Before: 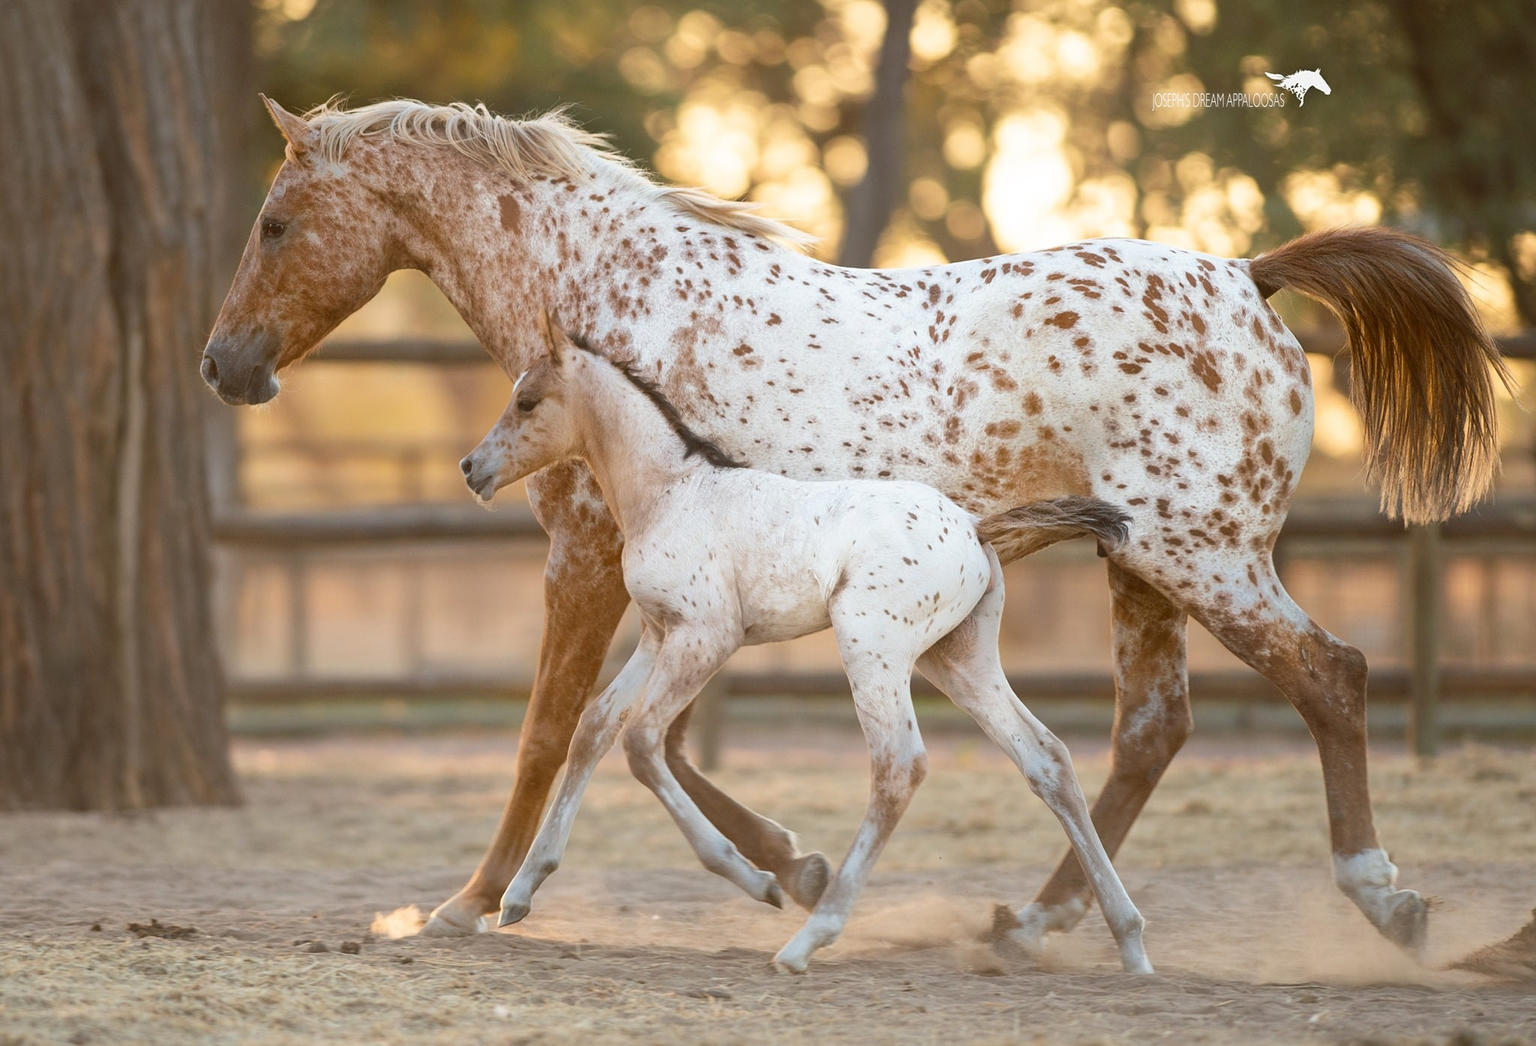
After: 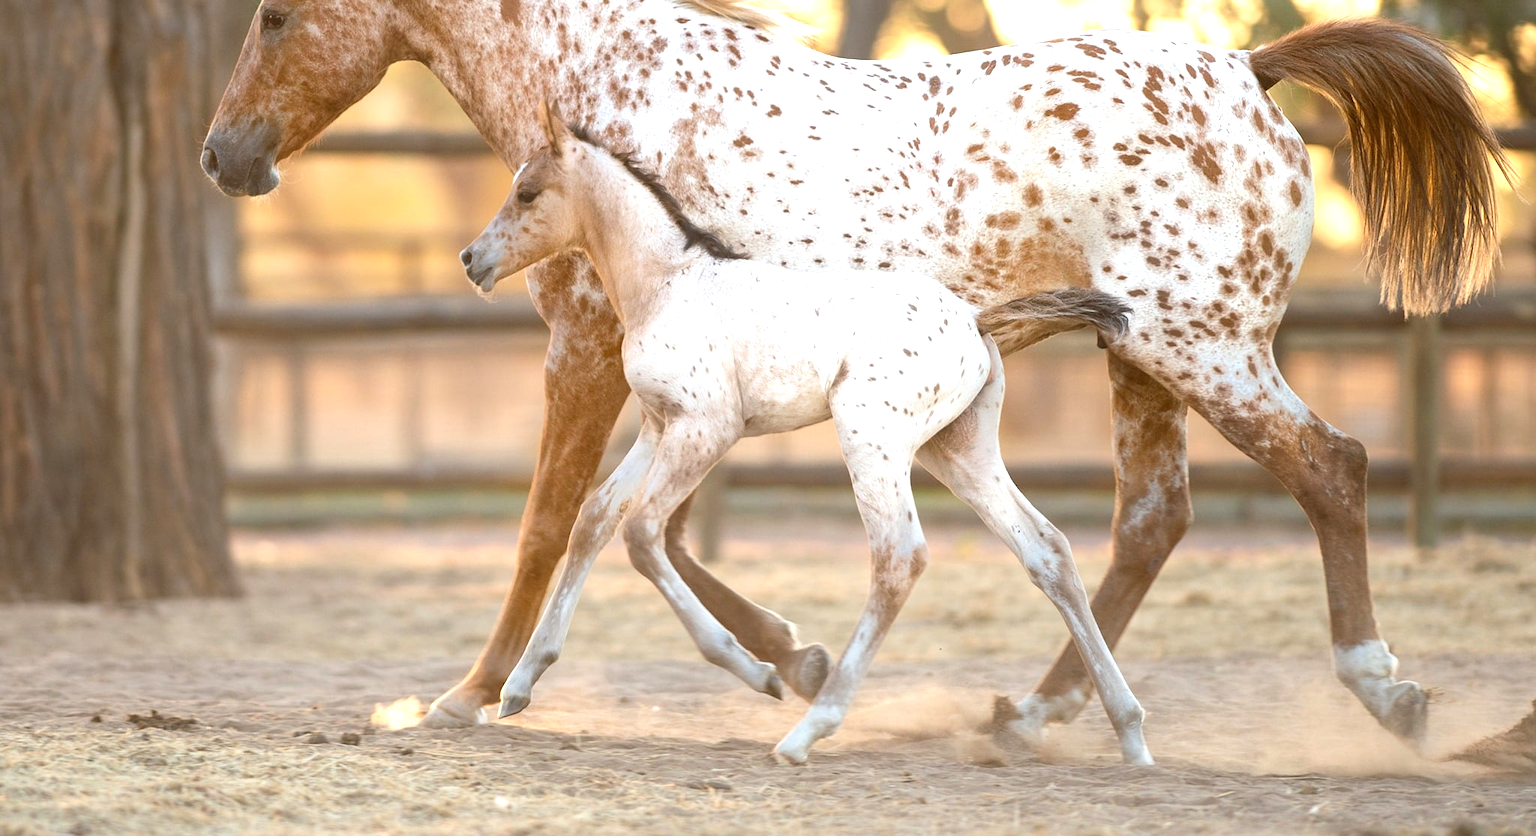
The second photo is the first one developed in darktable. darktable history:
exposure: exposure 0.661 EV, compensate highlight preservation false
crop and rotate: top 19.998%
